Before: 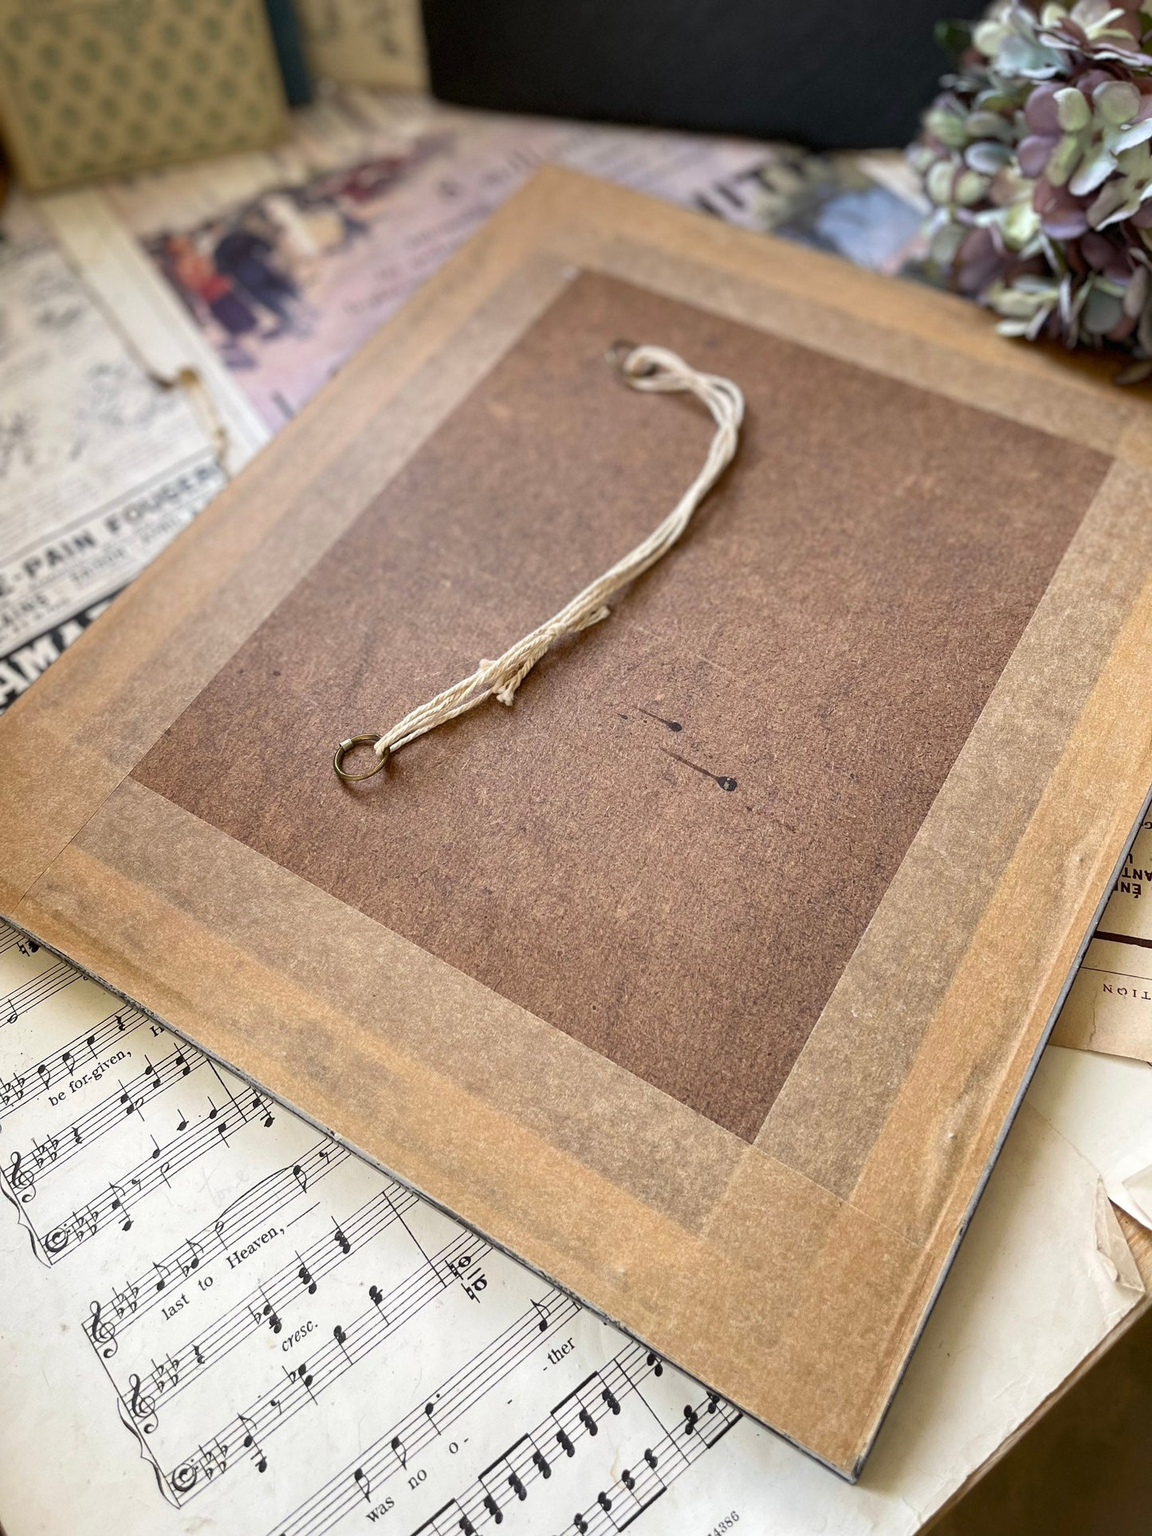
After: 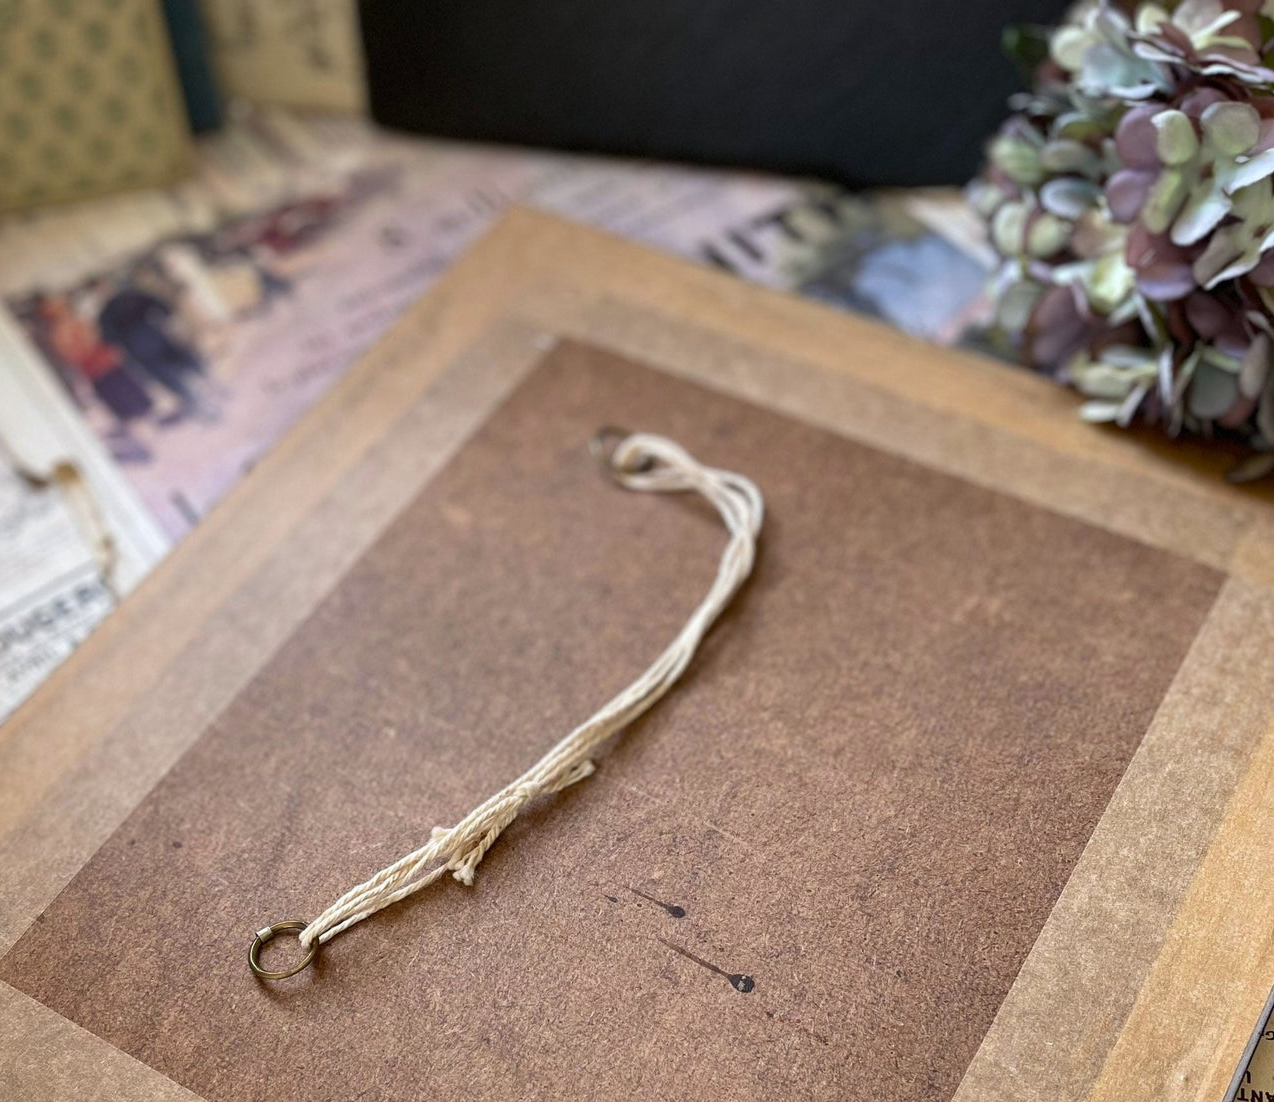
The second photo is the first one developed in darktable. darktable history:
crop and rotate: left 11.812%, bottom 42.776%
white balance: red 0.988, blue 1.017
